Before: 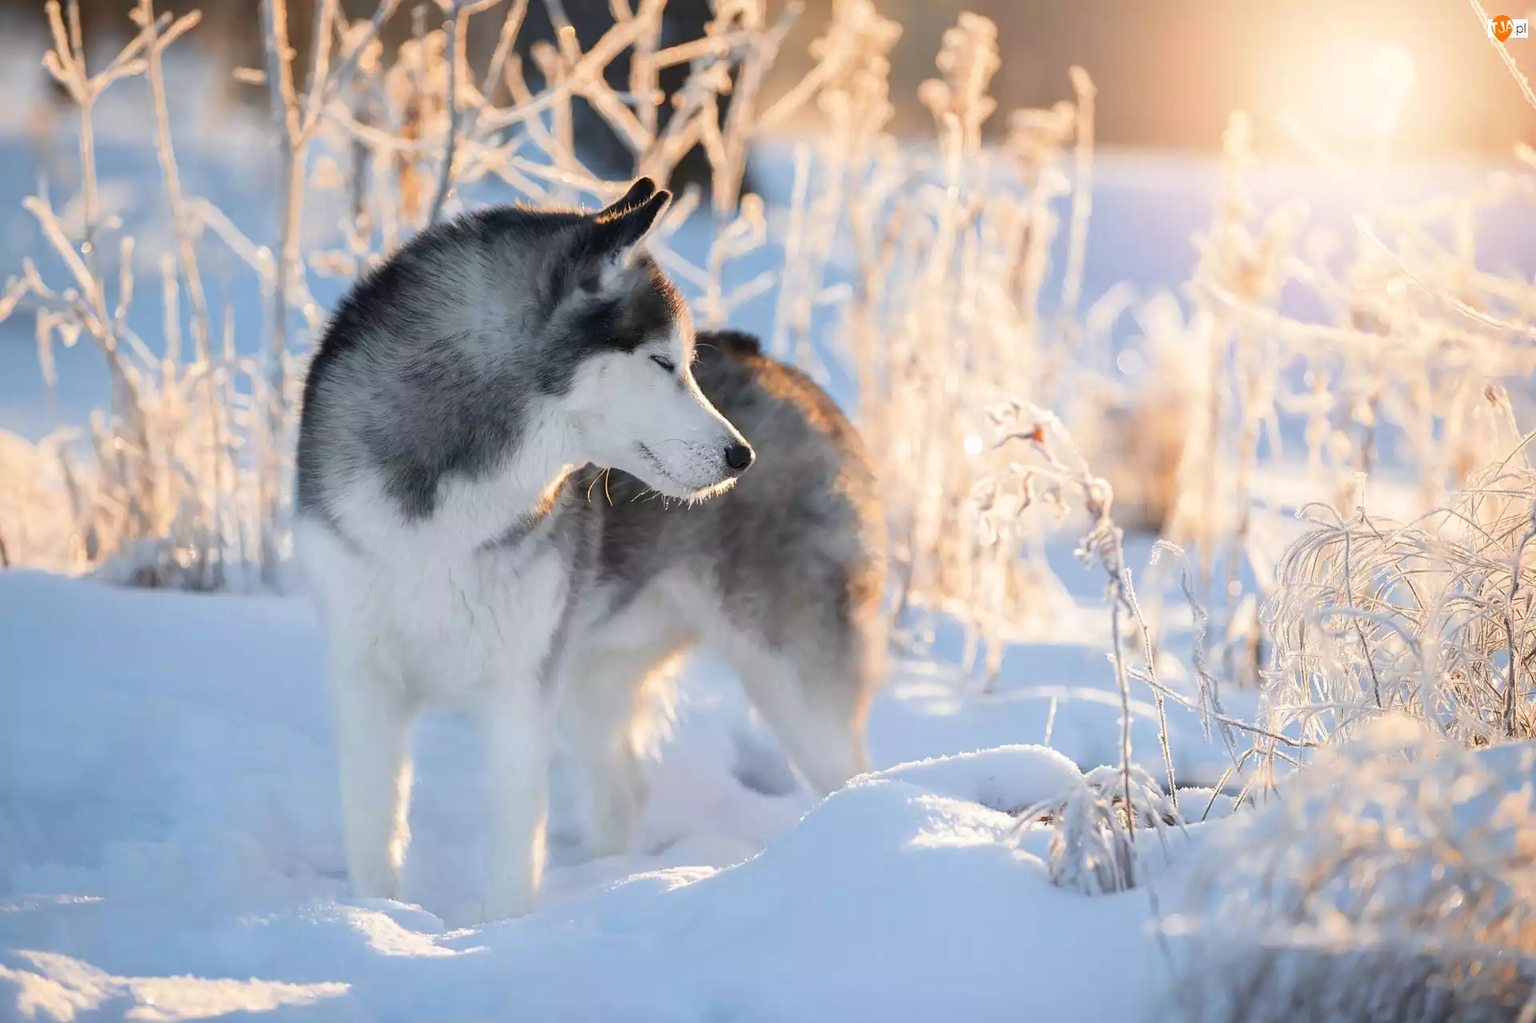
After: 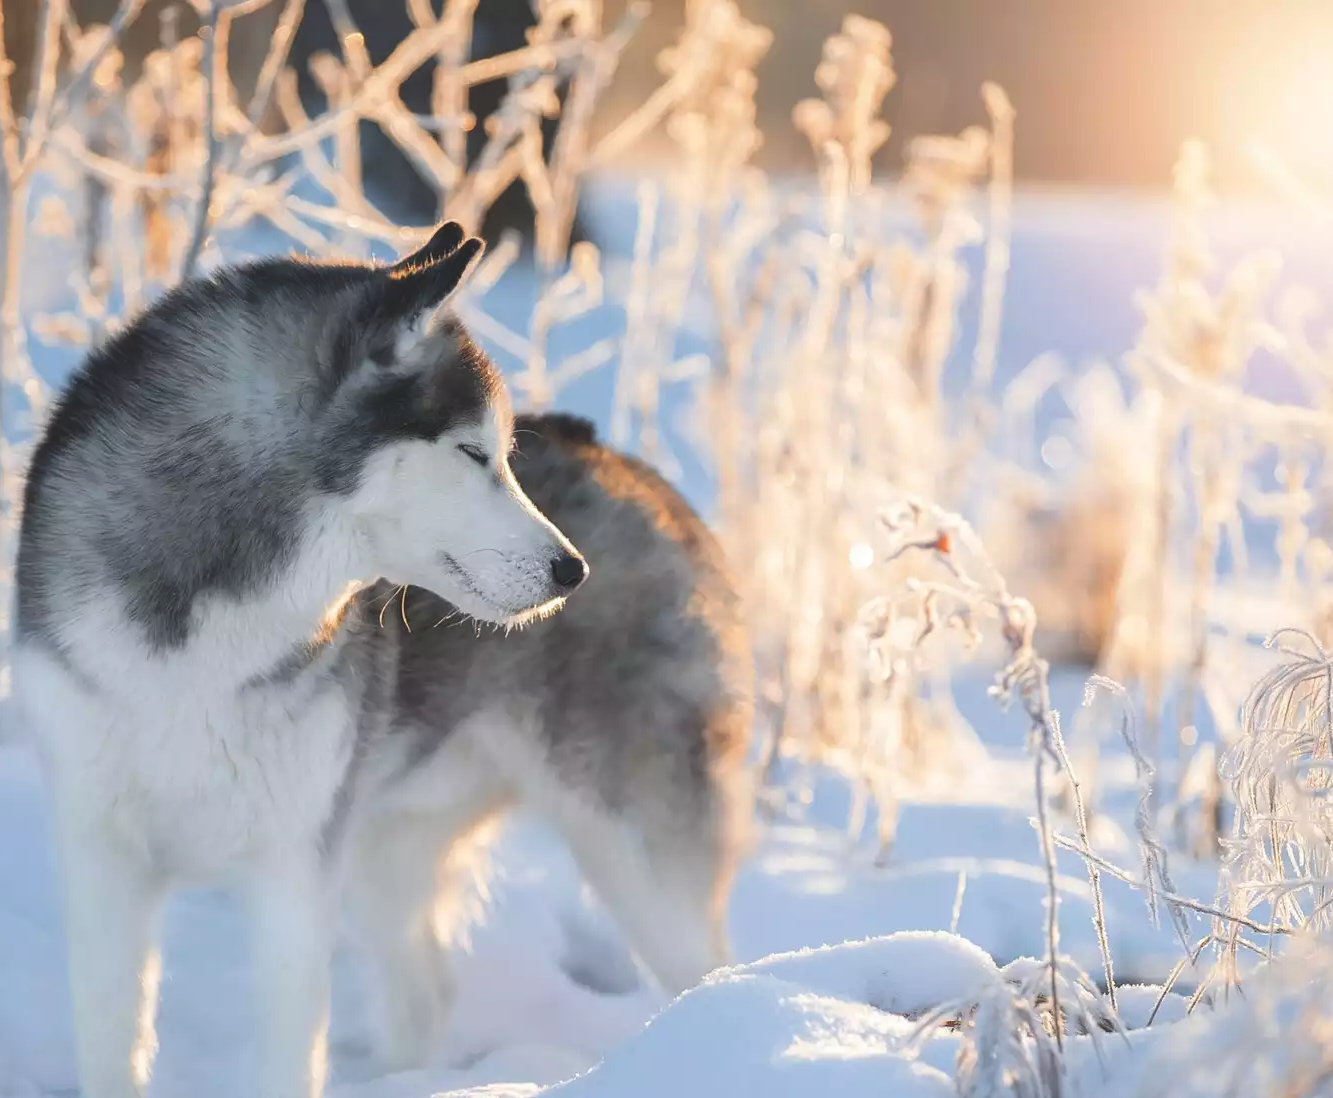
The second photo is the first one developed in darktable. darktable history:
exposure: black level correction -0.015, compensate exposure bias true, compensate highlight preservation false
crop: left 18.495%, right 12.059%, bottom 14.086%
